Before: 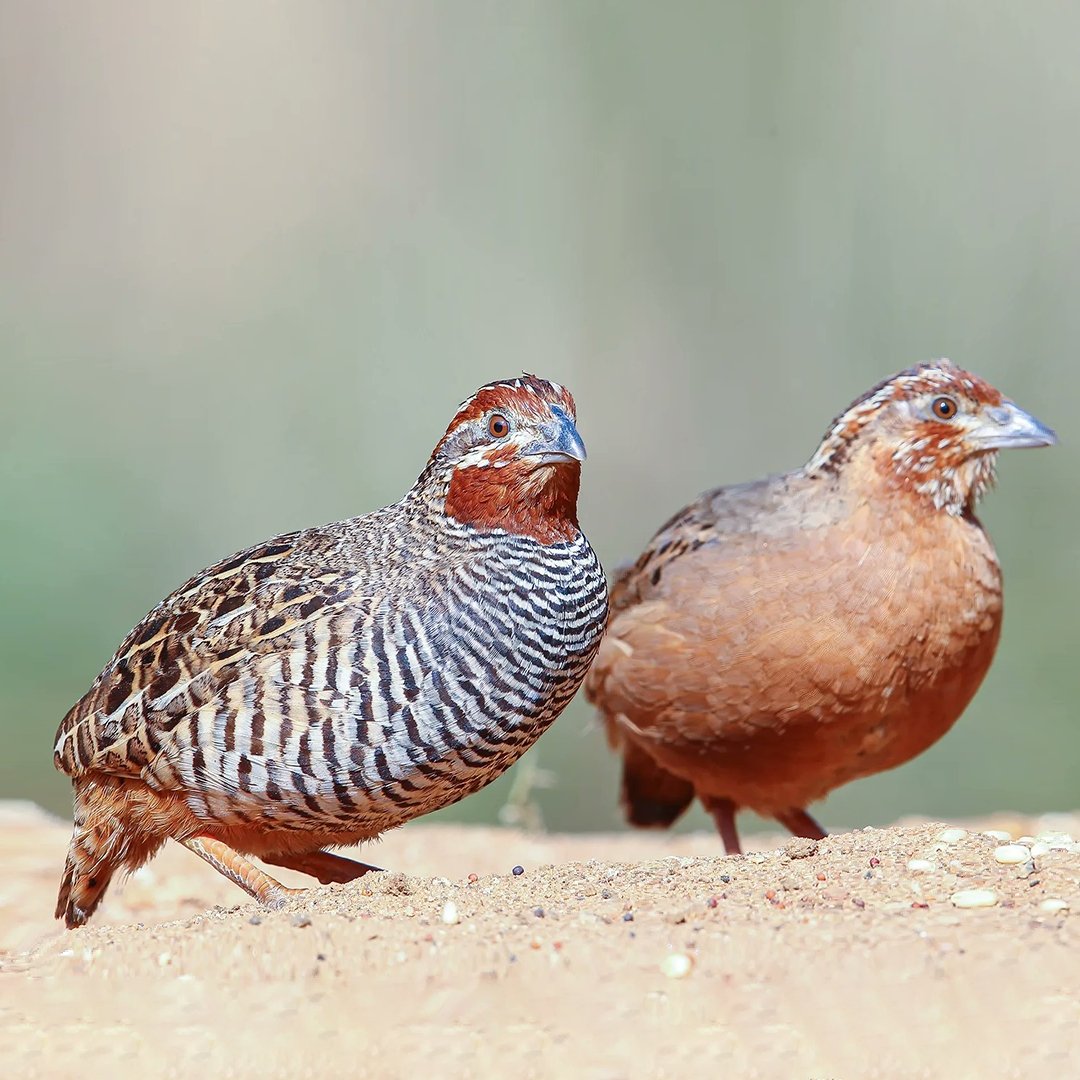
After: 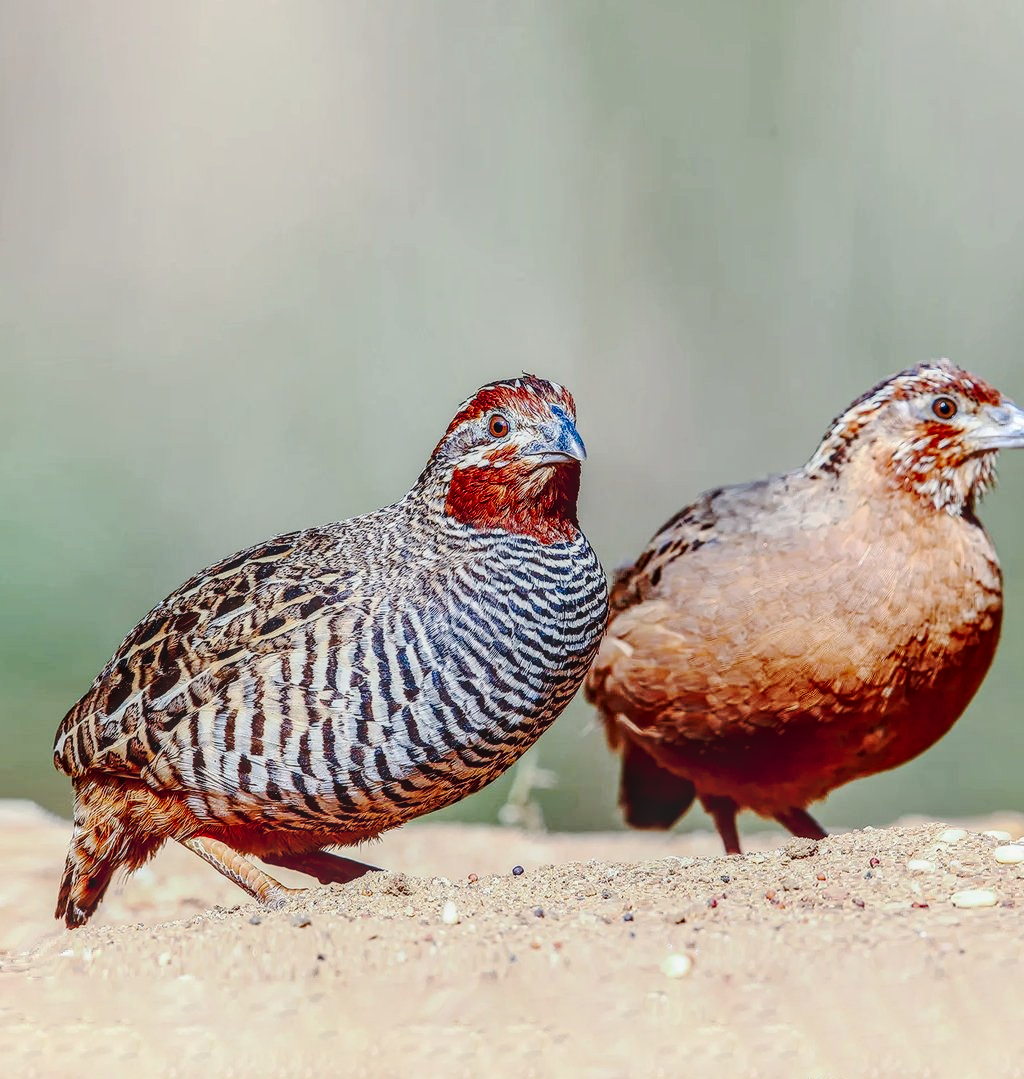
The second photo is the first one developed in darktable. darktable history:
crop and rotate: left 0%, right 5.154%
local contrast: highlights 5%, shadows 3%, detail 133%
contrast brightness saturation: contrast 0.2, brightness -0.104, saturation 0.101
tone curve: curves: ch0 [(0, 0) (0.058, 0.022) (0.265, 0.208) (0.41, 0.417) (0.485, 0.524) (0.638, 0.673) (0.845, 0.828) (0.994, 0.964)]; ch1 [(0, 0) (0.136, 0.146) (0.317, 0.34) (0.382, 0.408) (0.469, 0.482) (0.498, 0.497) (0.557, 0.573) (0.644, 0.643) (0.725, 0.765) (1, 1)]; ch2 [(0, 0) (0.352, 0.403) (0.45, 0.469) (0.502, 0.504) (0.54, 0.524) (0.592, 0.566) (0.638, 0.599) (1, 1)], preserve colors none
